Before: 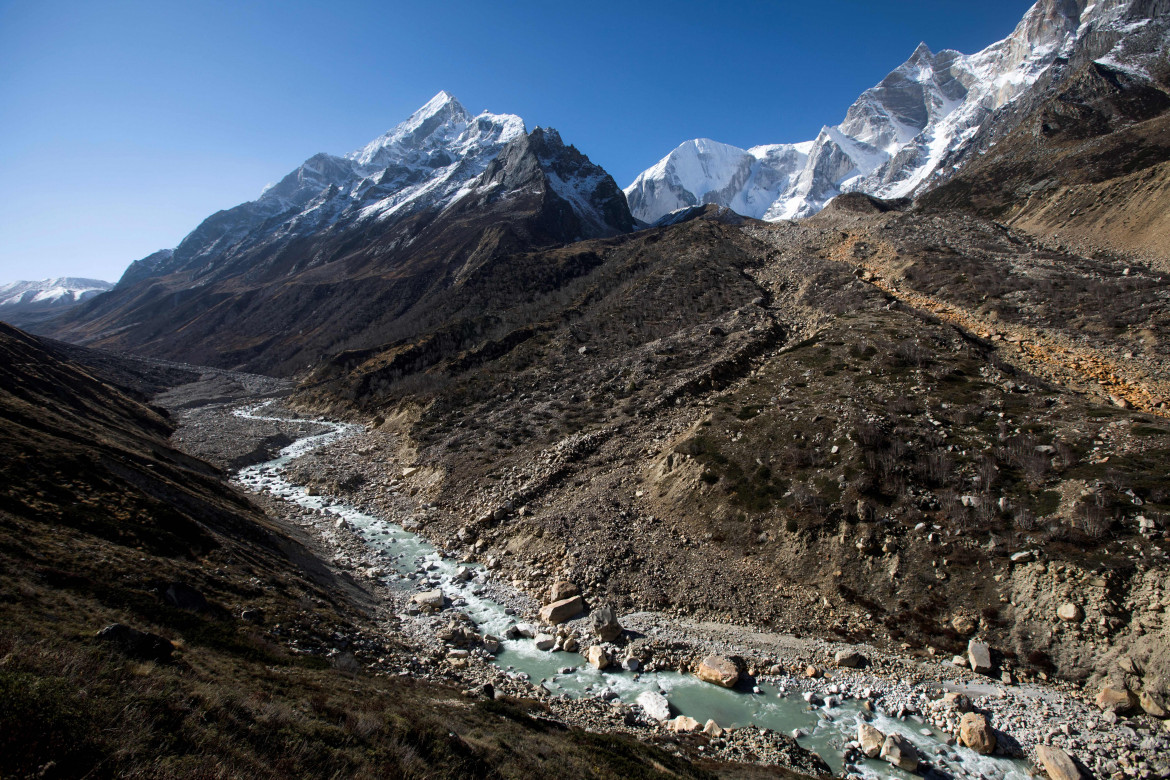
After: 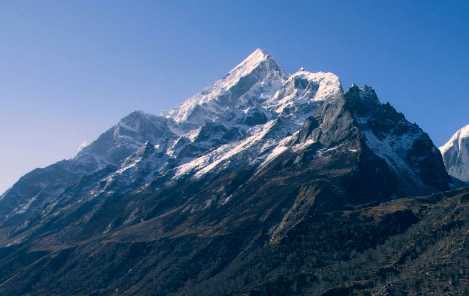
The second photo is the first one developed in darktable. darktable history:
crop: left 15.769%, top 5.429%, right 44.085%, bottom 56.585%
color correction: highlights a* 10.31, highlights b* 14.49, shadows a* -9.76, shadows b* -15.07
